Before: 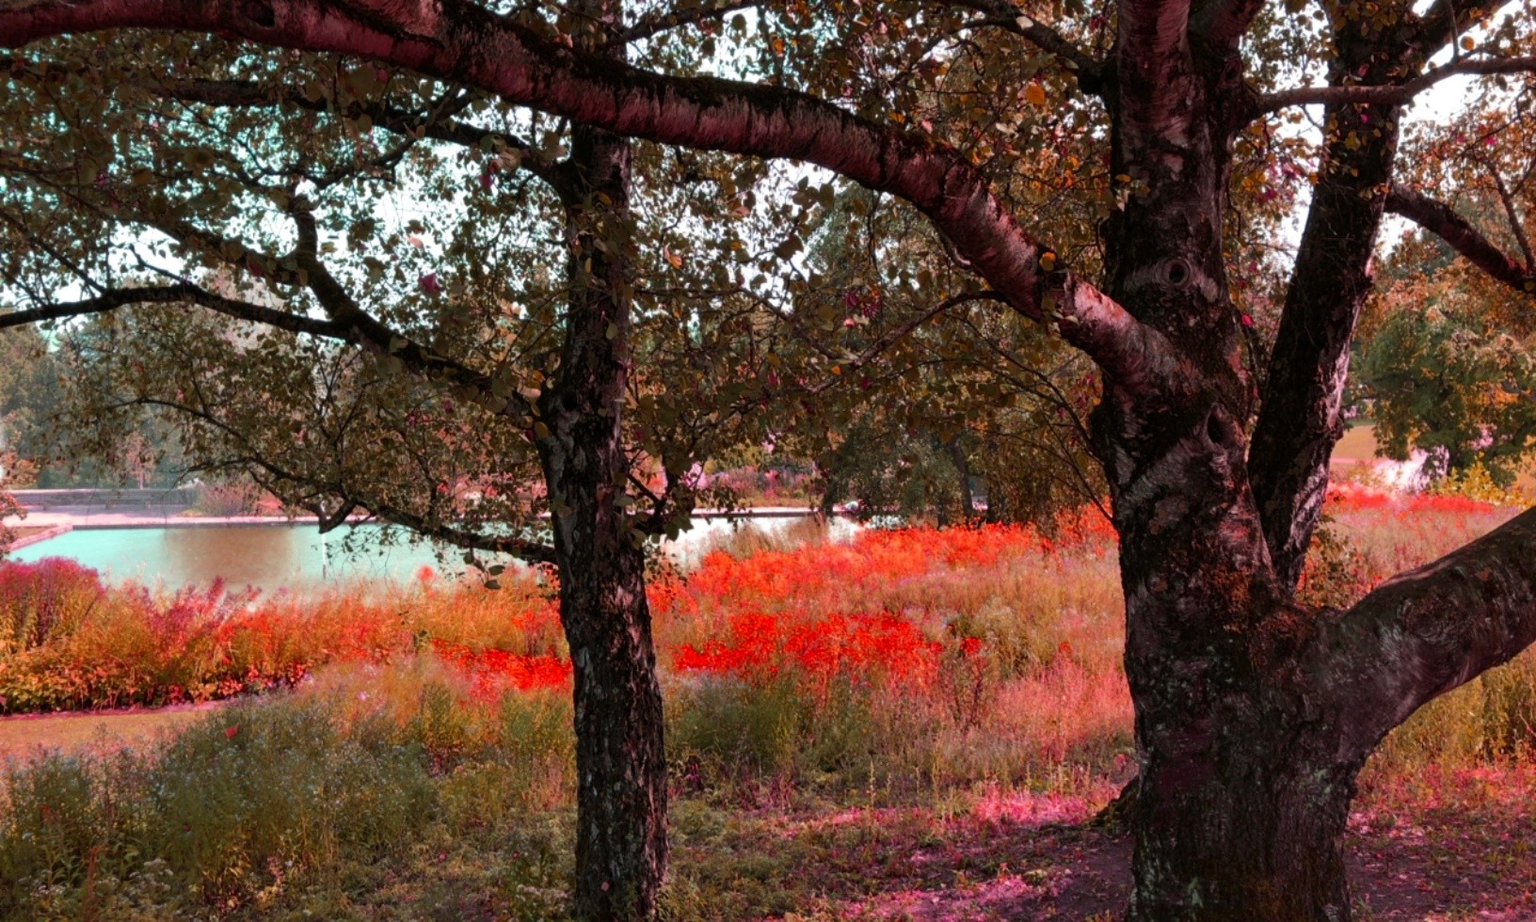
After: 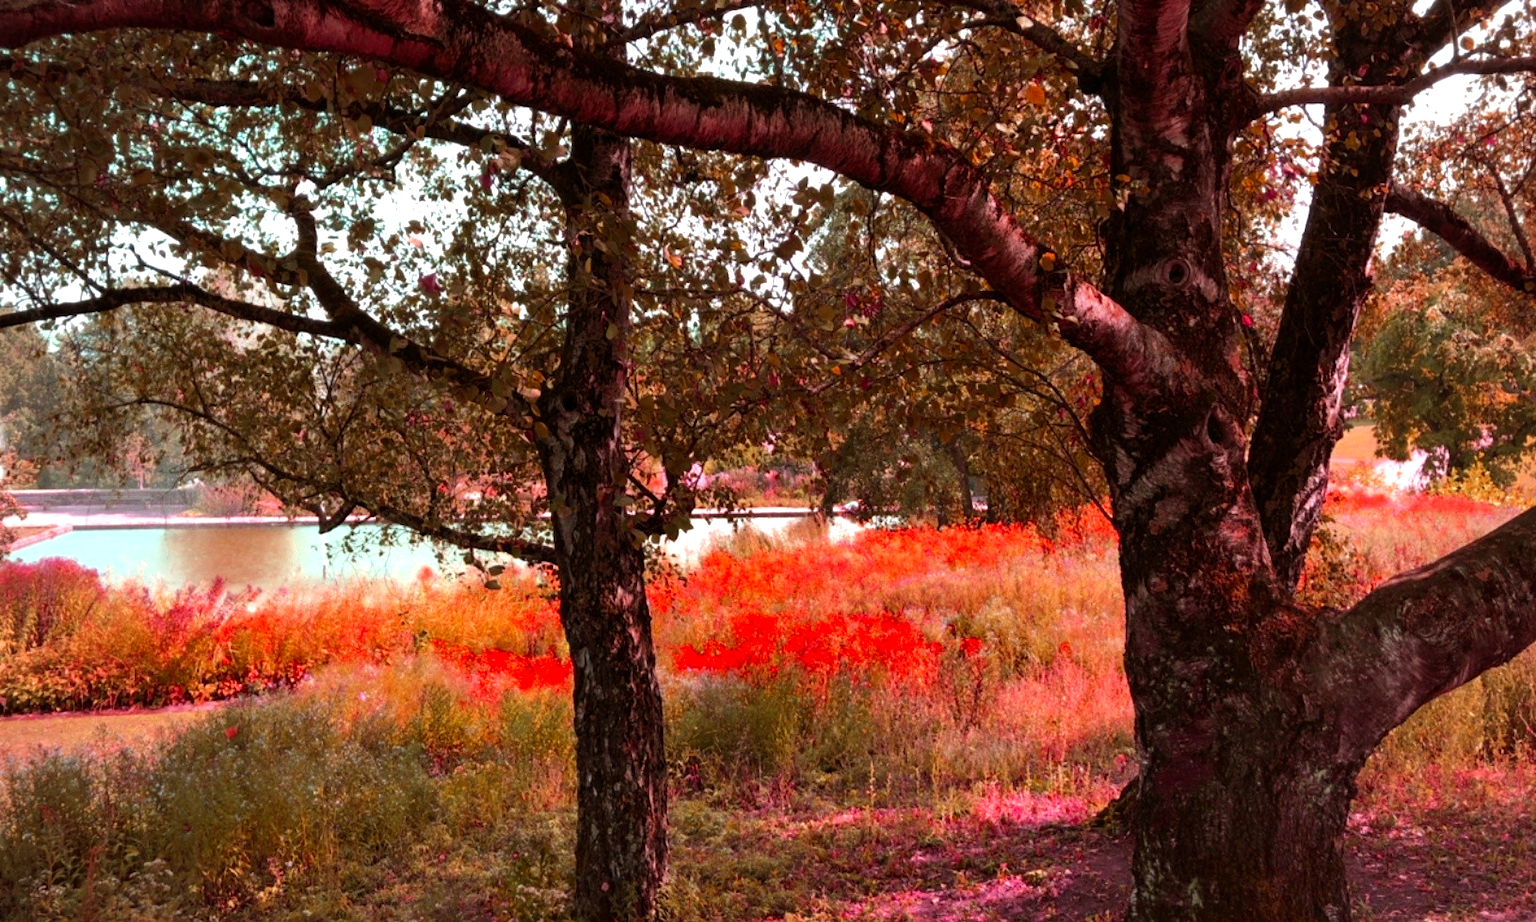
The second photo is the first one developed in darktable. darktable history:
vignetting: fall-off radius 93.87%
levels: mode automatic
rgb levels: mode RGB, independent channels, levels [[0, 0.5, 1], [0, 0.521, 1], [0, 0.536, 1]]
exposure: exposure 0.574 EV, compensate highlight preservation false
